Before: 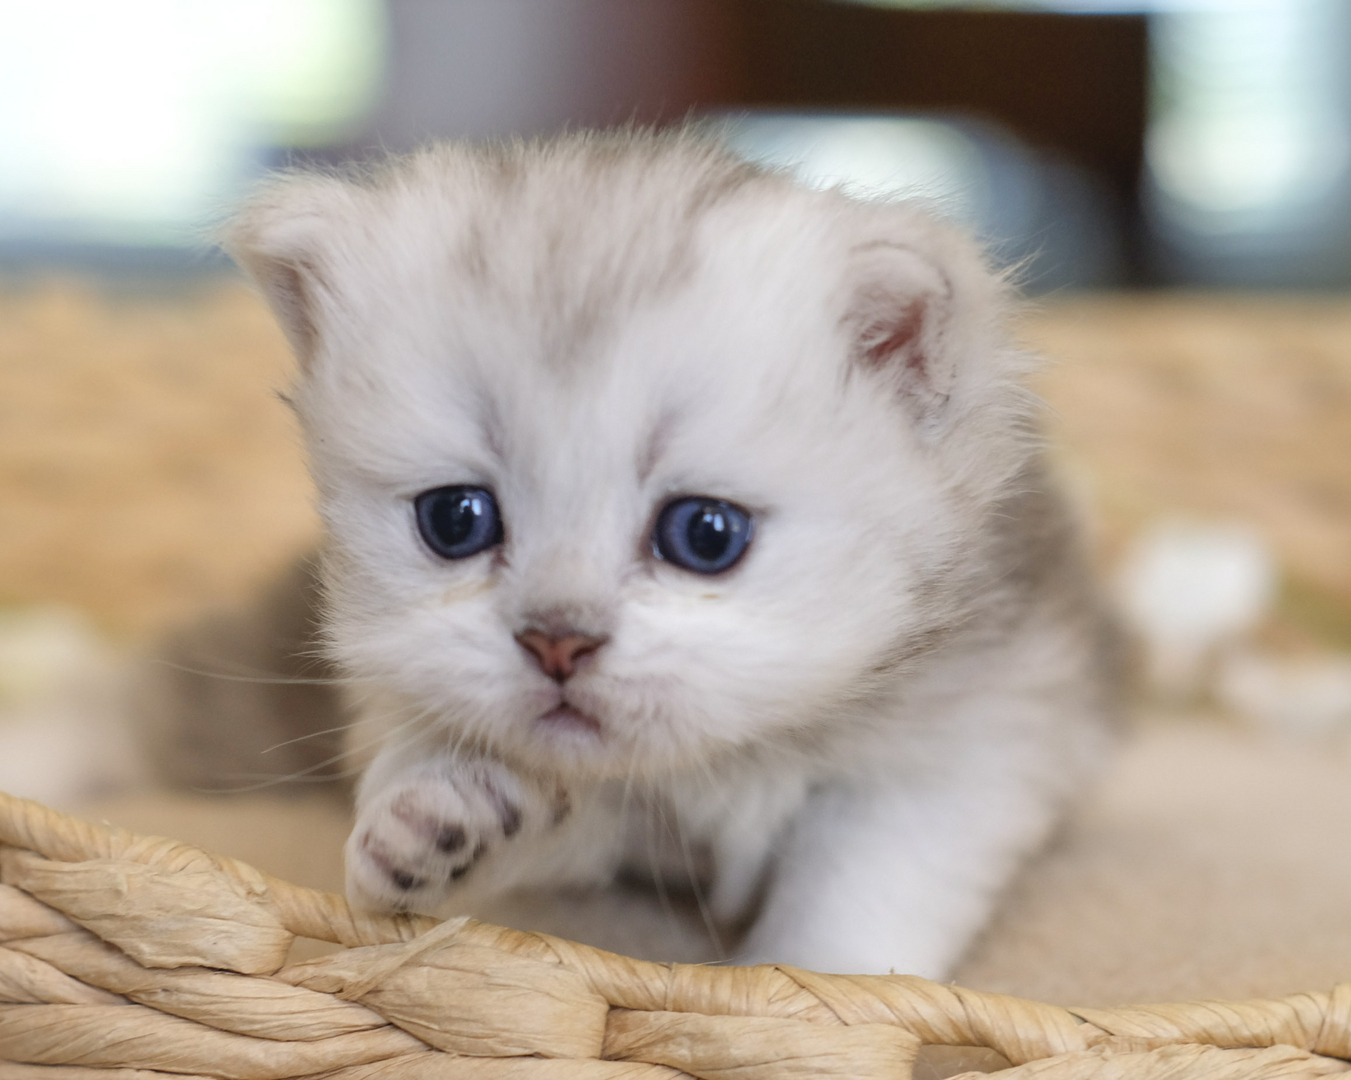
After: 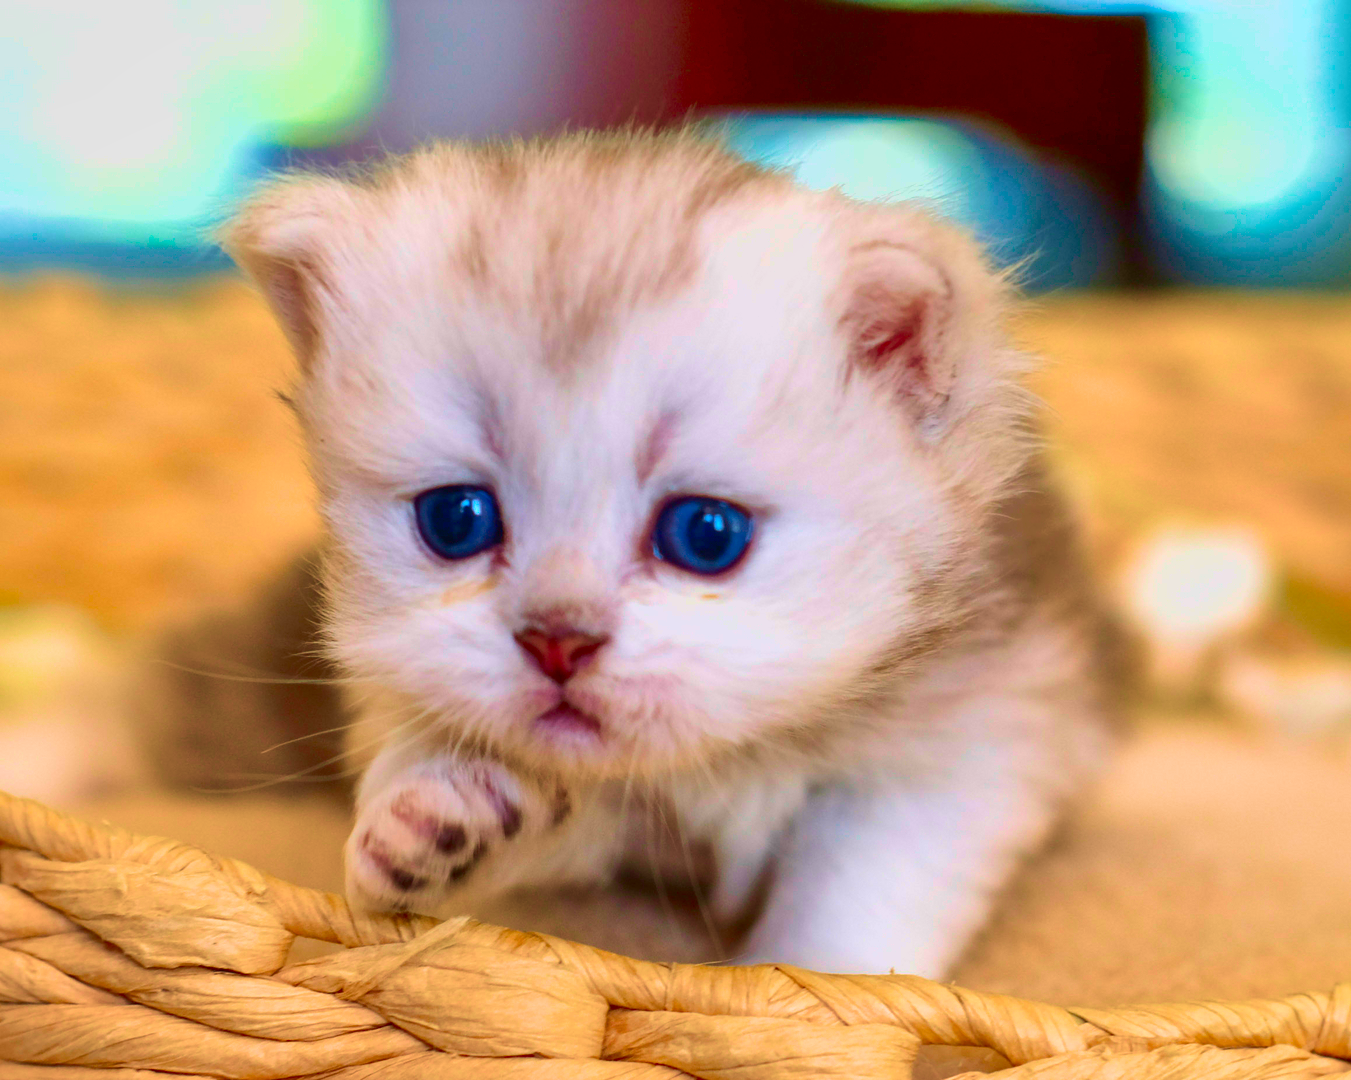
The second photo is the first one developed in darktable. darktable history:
shadows and highlights: on, module defaults
lowpass: radius 0.1, contrast 0.85, saturation 1.1, unbound 0
exposure: black level correction 0.001, exposure 0.5 EV, compensate exposure bias true, compensate highlight preservation false
velvia: strength 67.07%, mid-tones bias 0.972
contrast brightness saturation: contrast 0.24, brightness -0.24, saturation 0.14
color correction: saturation 1.32
